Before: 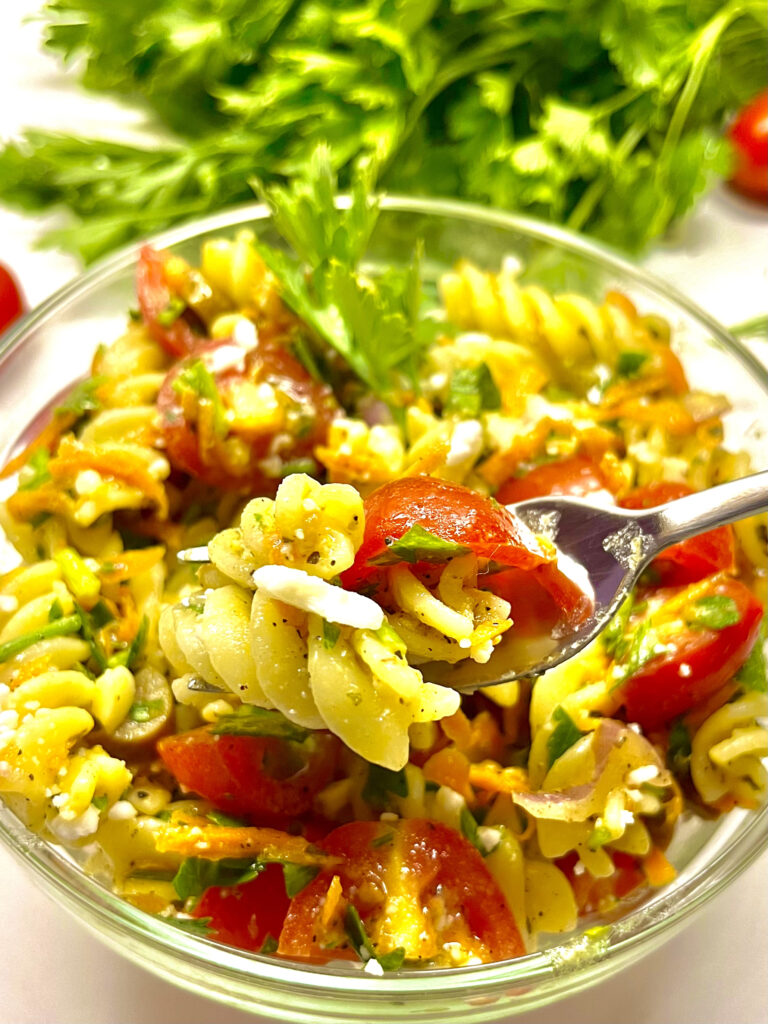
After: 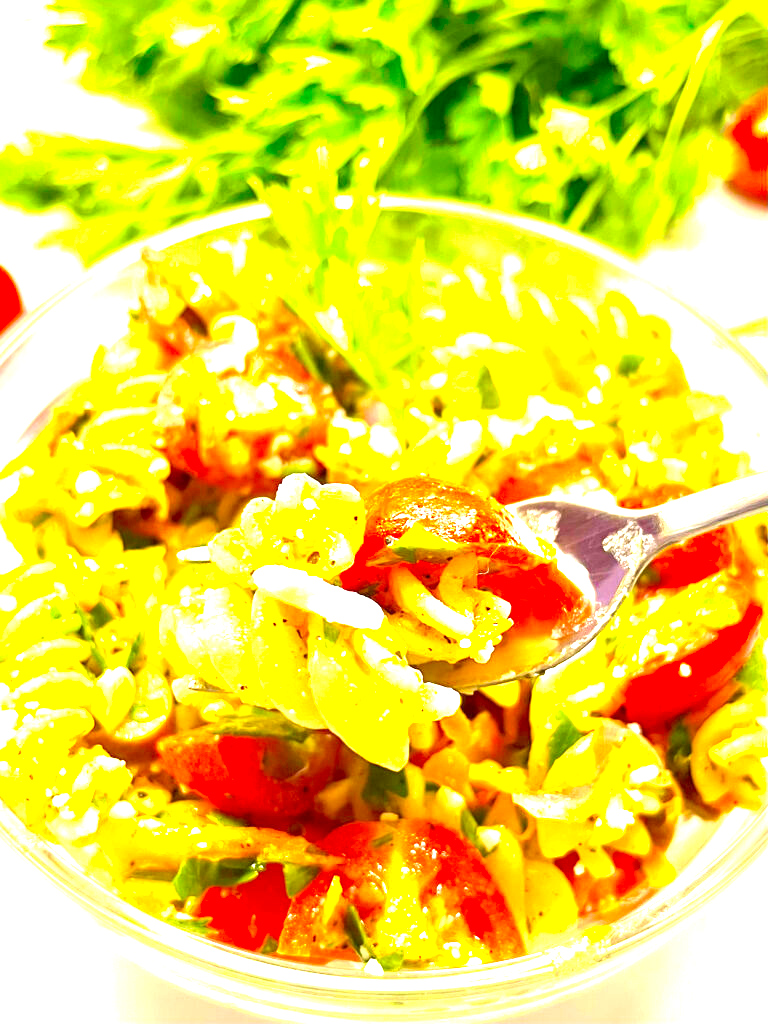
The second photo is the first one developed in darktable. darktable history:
exposure: black level correction 0.001, exposure 1.822 EV, compensate exposure bias true, compensate highlight preservation false
